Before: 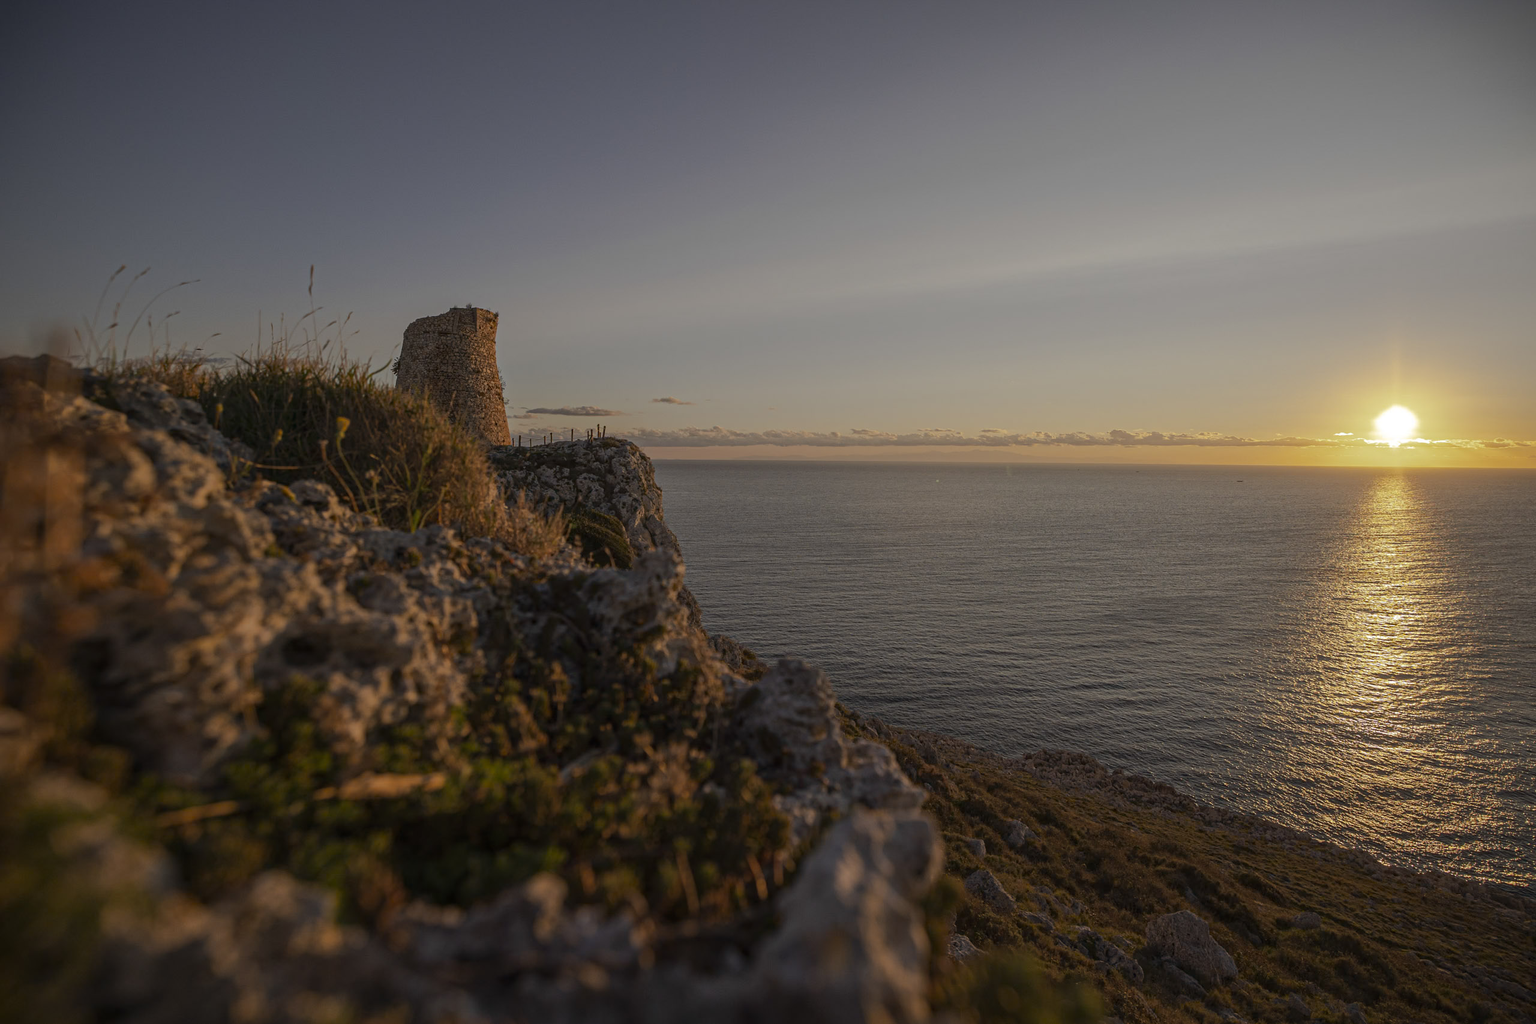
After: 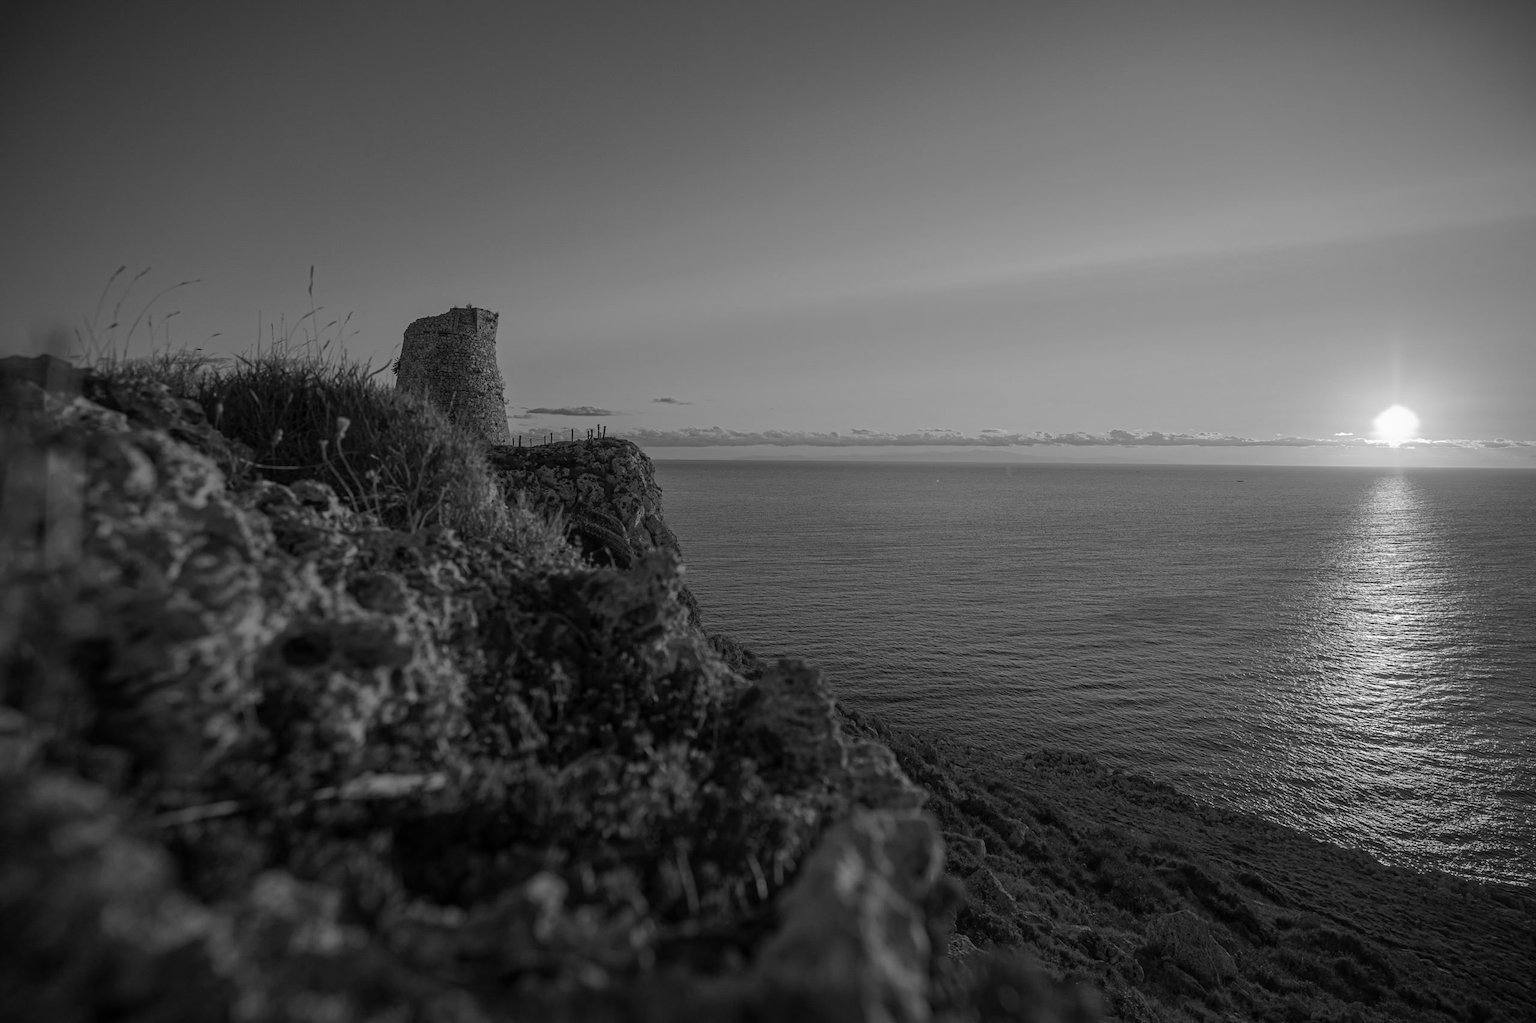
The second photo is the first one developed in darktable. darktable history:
vignetting: fall-off radius 93.87%
tone equalizer: on, module defaults
monochrome: a 16.06, b 15.48, size 1
